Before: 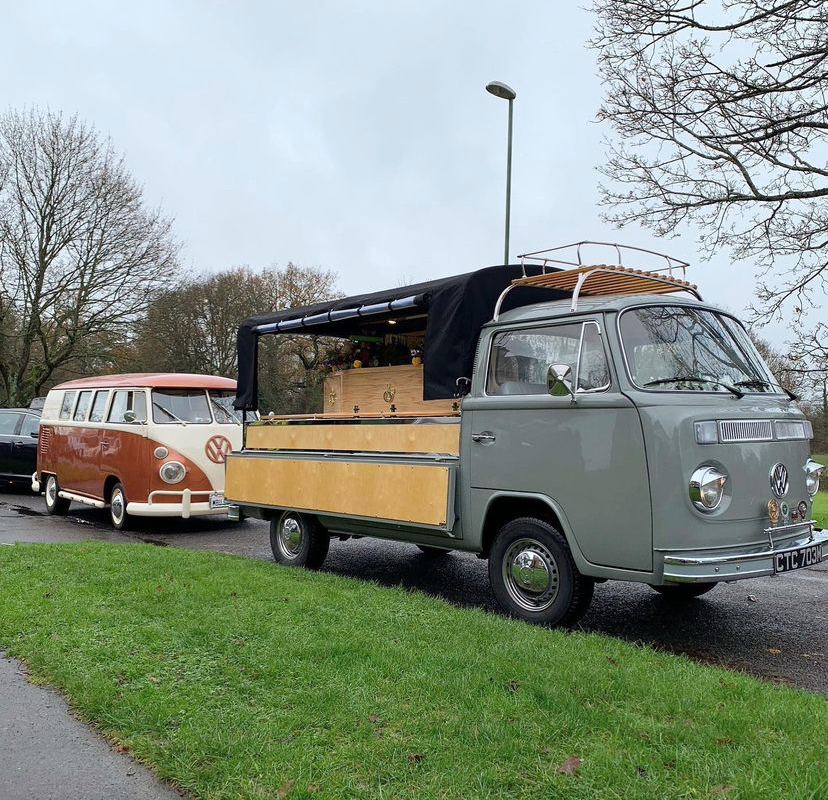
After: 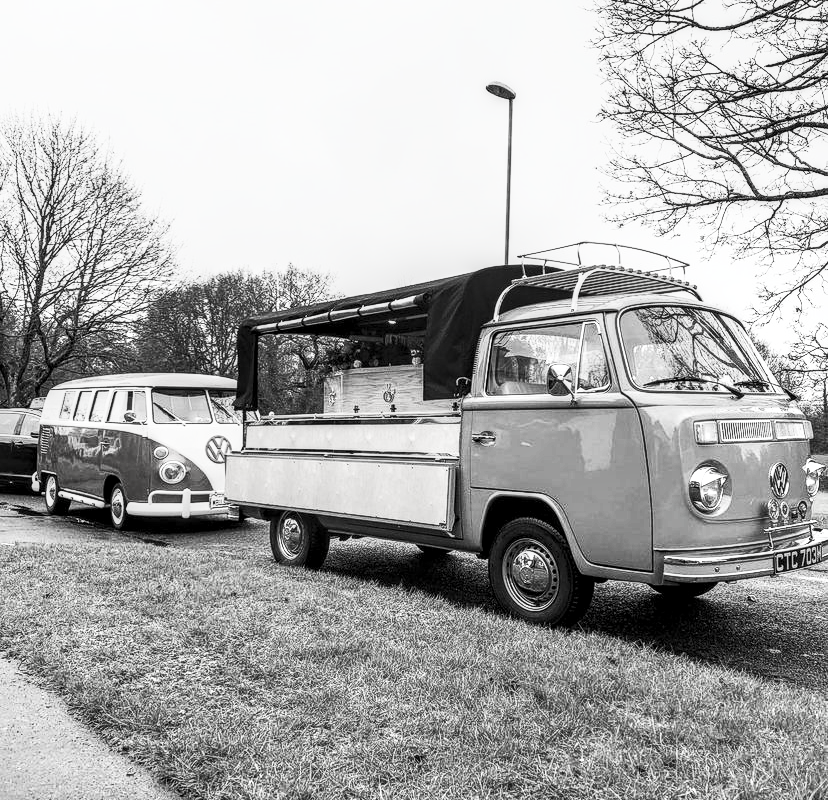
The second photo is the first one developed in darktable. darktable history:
contrast brightness saturation: contrast 0.549, brightness 0.453, saturation -0.983
local contrast: highlights 21%, detail 150%
